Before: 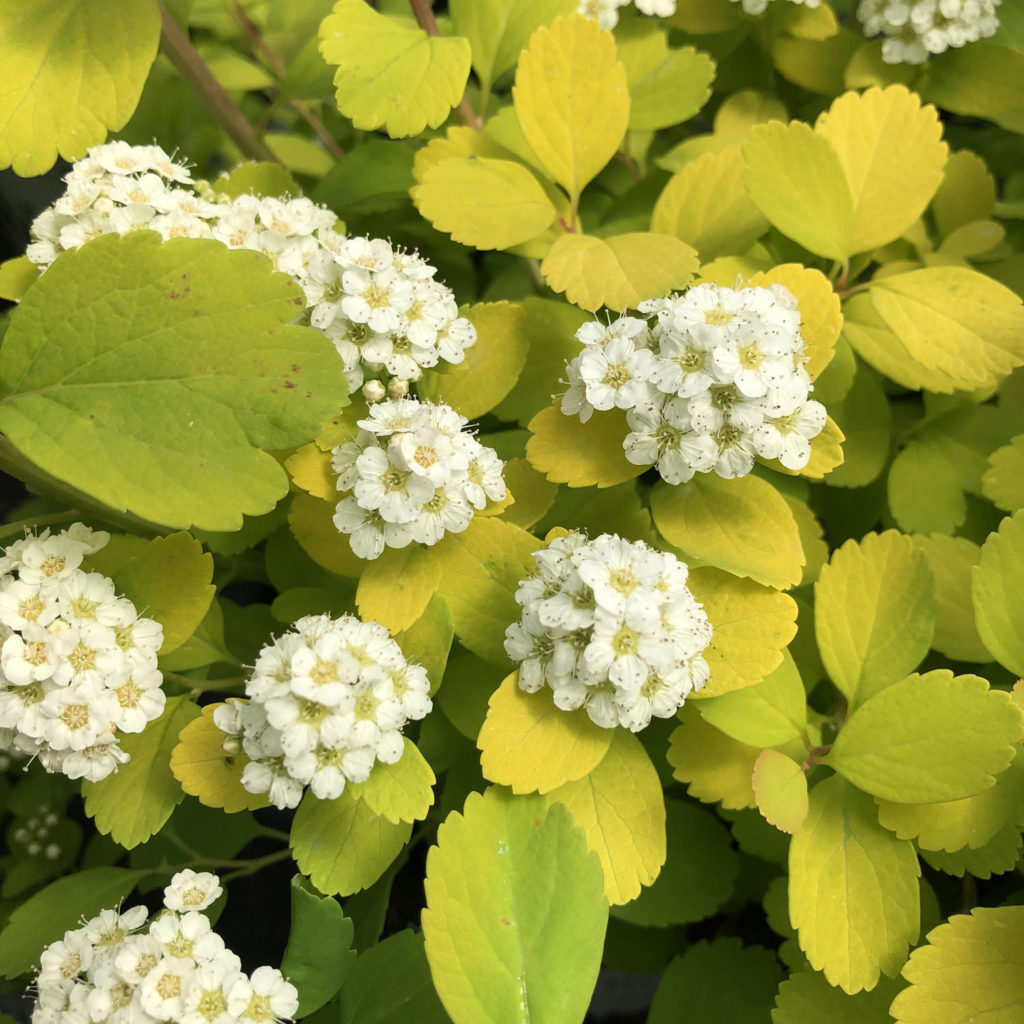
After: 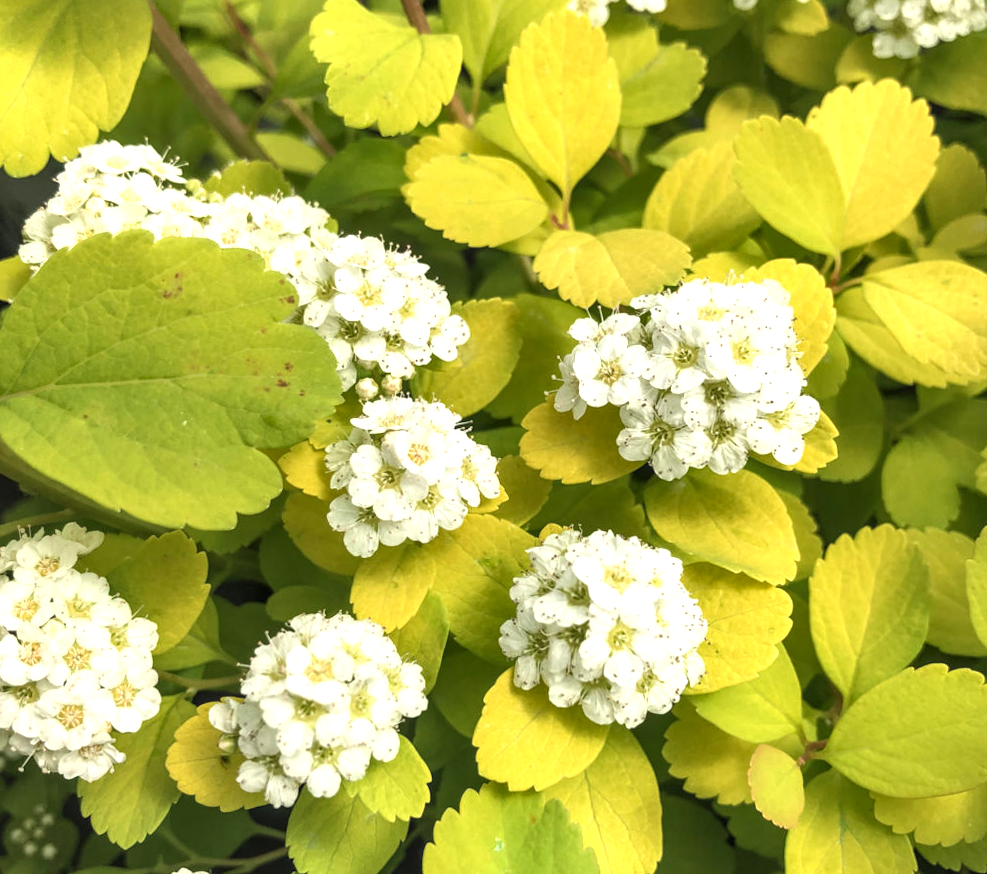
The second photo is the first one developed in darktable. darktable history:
crop and rotate: angle 0.382°, left 0.278%, right 2.631%, bottom 14.062%
local contrast: on, module defaults
levels: mode automatic
shadows and highlights: shadows 32.24, highlights -33.03, soften with gaussian
exposure: black level correction -0.002, exposure 0.536 EV, compensate highlight preservation false
